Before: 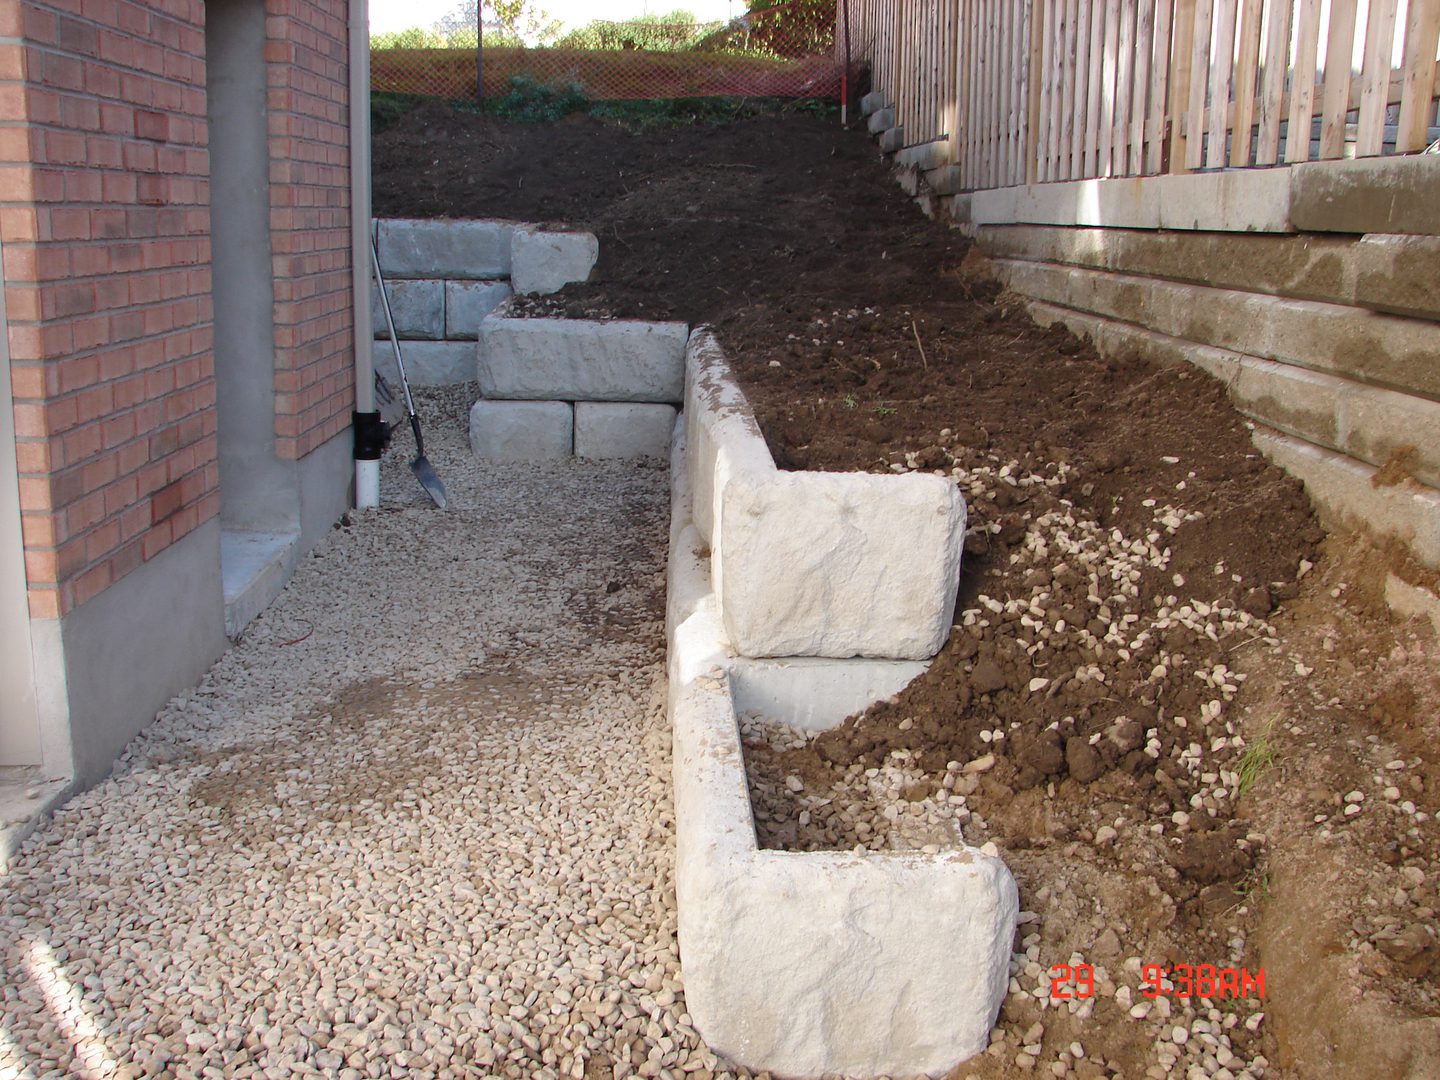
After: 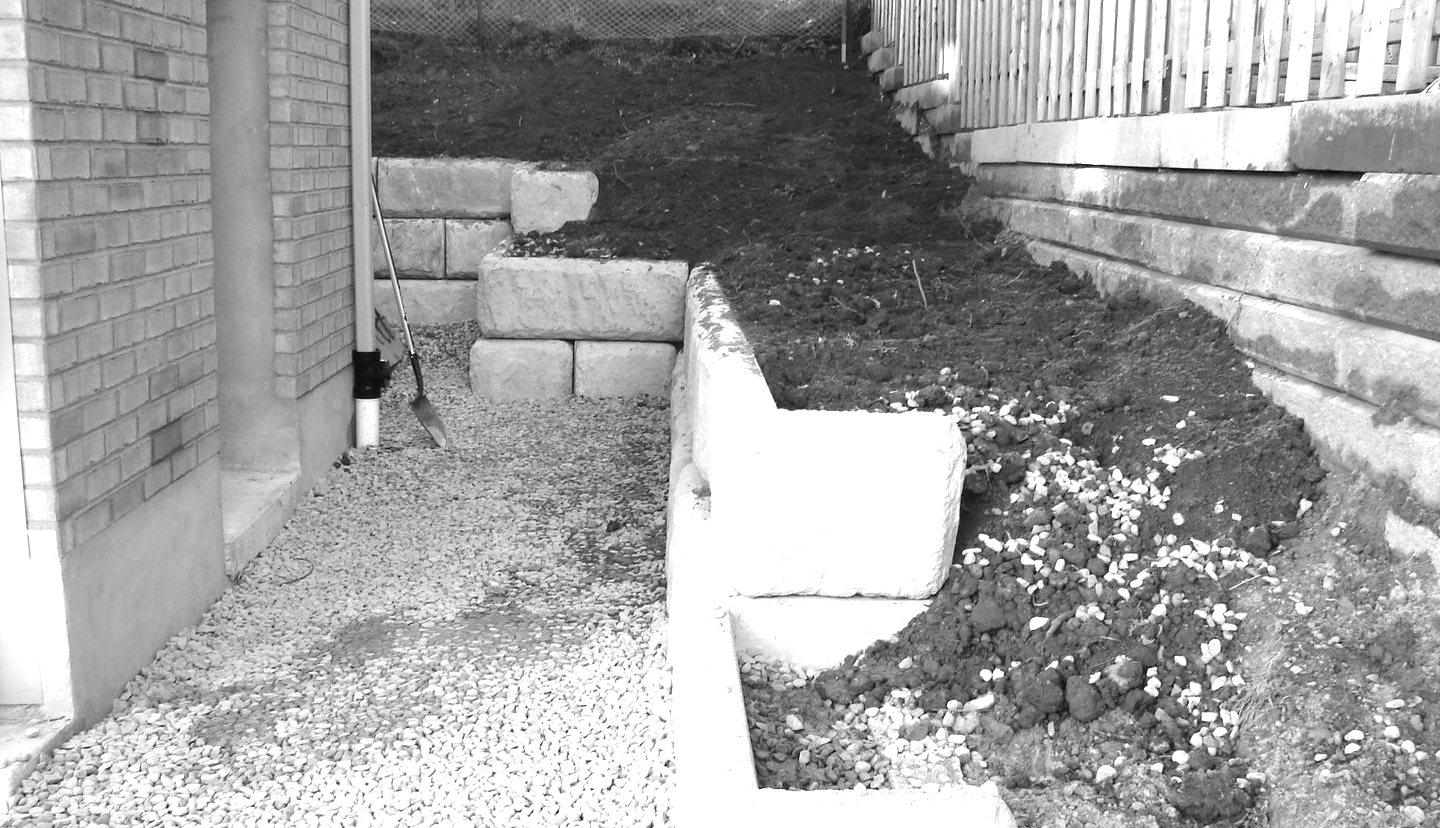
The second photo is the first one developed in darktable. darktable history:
monochrome: on, module defaults
crop: top 5.667%, bottom 17.637%
exposure: exposure 1.25 EV, compensate exposure bias true, compensate highlight preservation false
rgb levels: mode RGB, independent channels, levels [[0, 0.5, 1], [0, 0.521, 1], [0, 0.536, 1]]
color zones: curves: ch0 [(0.224, 0.526) (0.75, 0.5)]; ch1 [(0.055, 0.526) (0.224, 0.761) (0.377, 0.526) (0.75, 0.5)]
